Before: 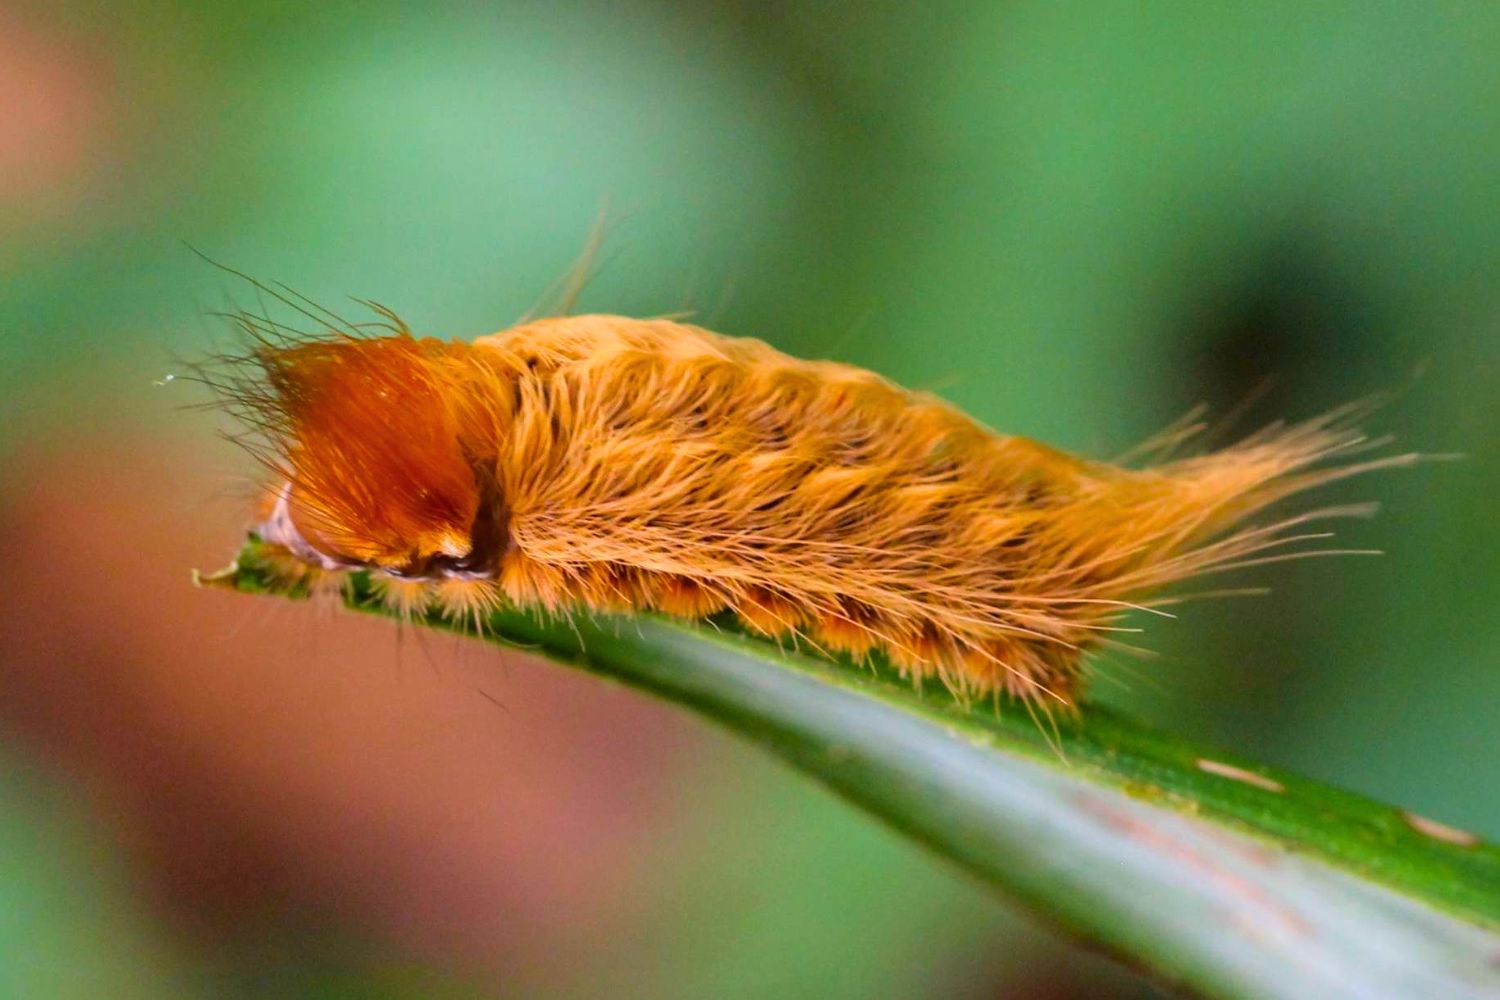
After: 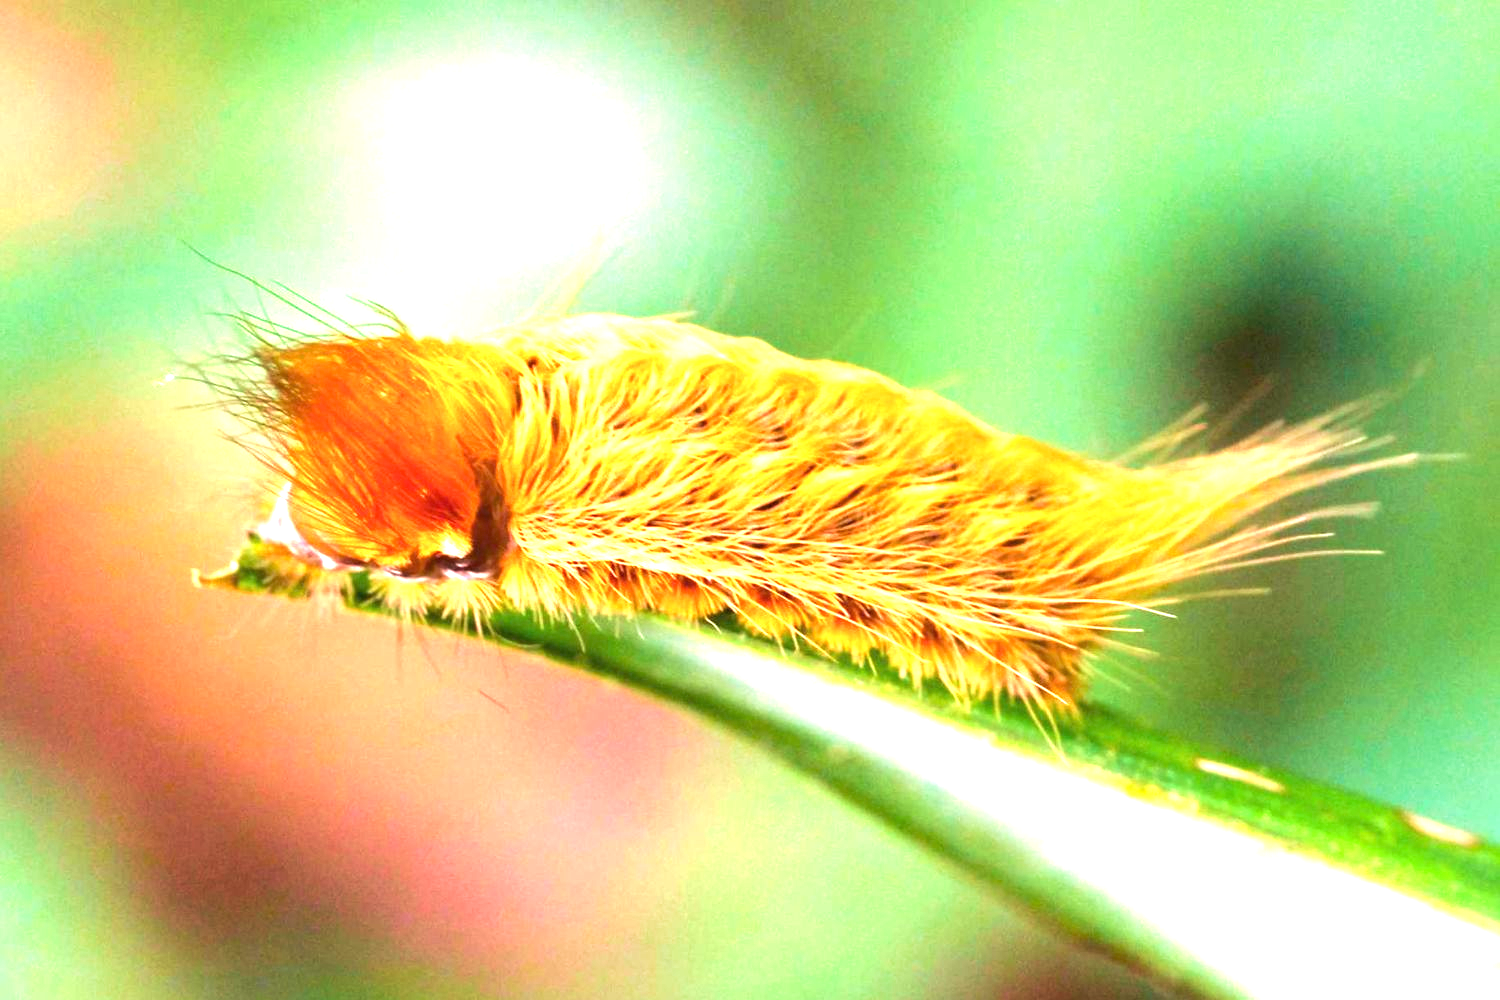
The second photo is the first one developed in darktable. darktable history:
exposure: black level correction 0, exposure 1.925 EV, compensate highlight preservation false
velvia: on, module defaults
